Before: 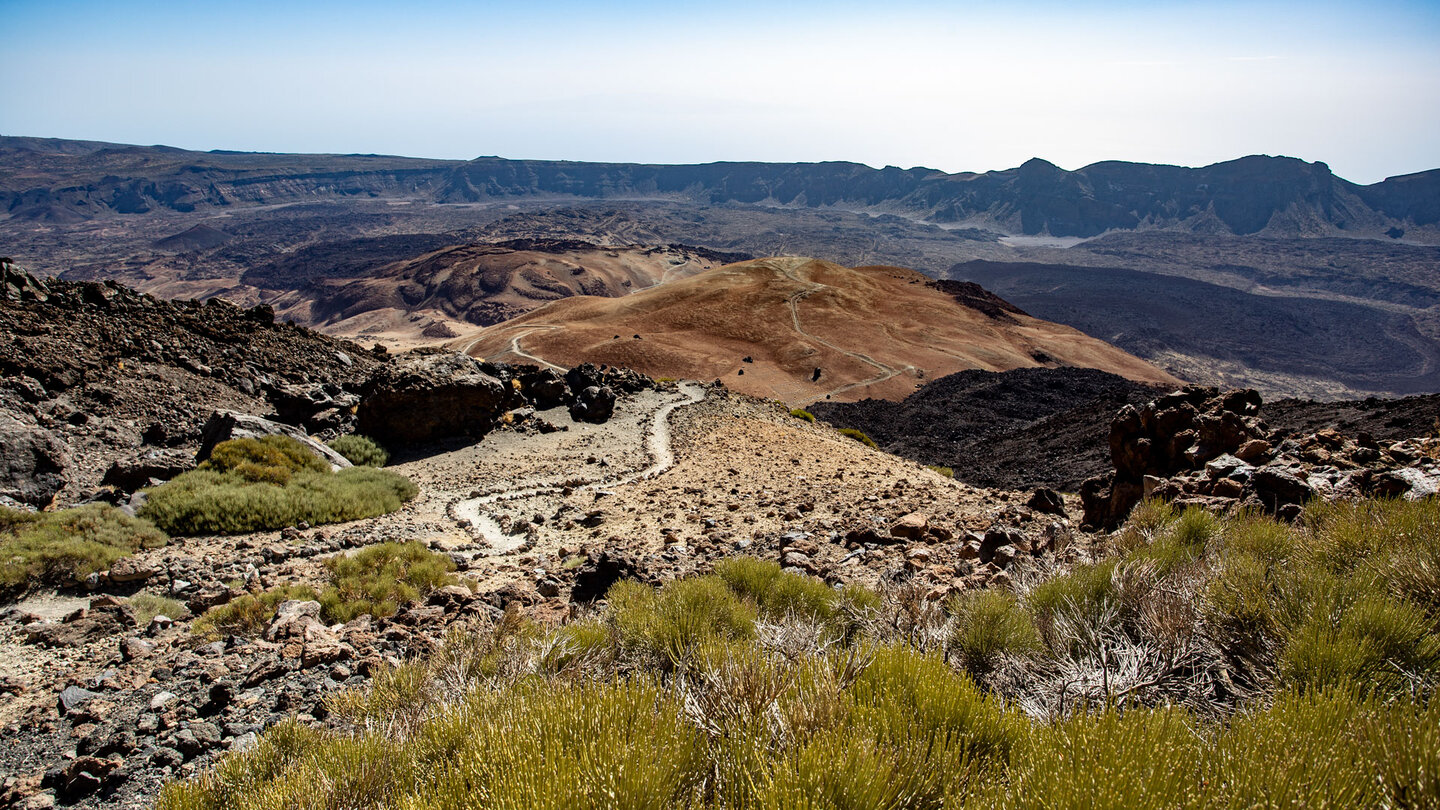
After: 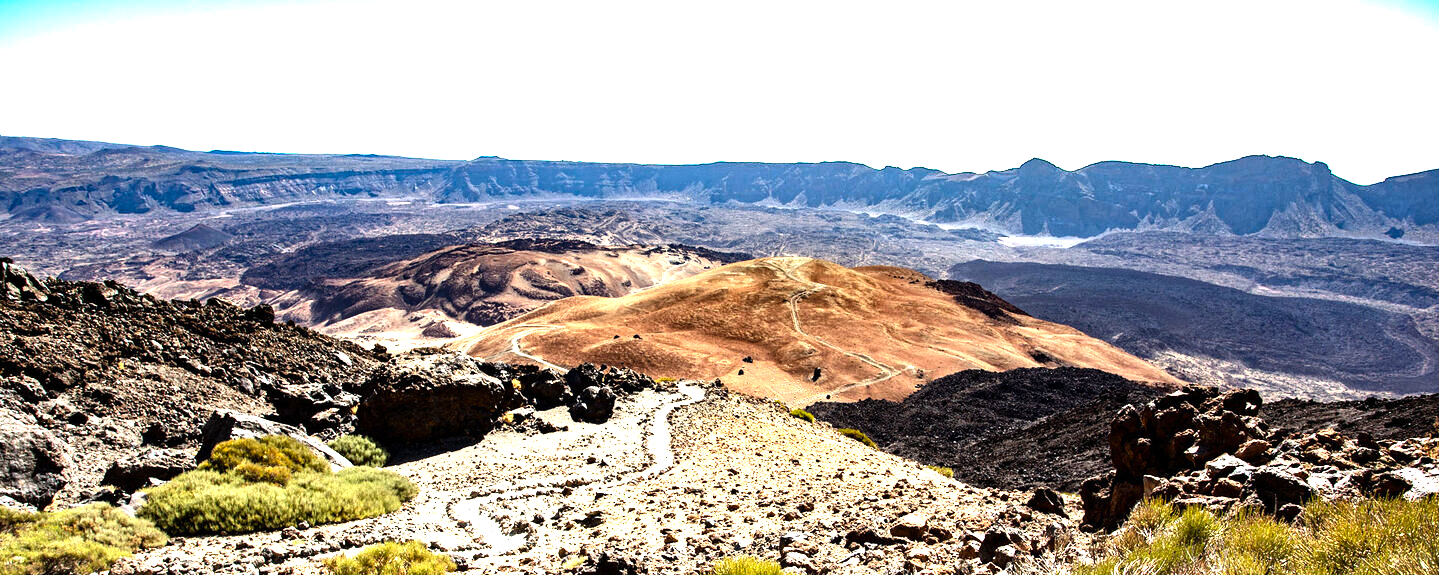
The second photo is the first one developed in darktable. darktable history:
levels: levels [0, 0.474, 0.947]
tone equalizer: -8 EV -0.724 EV, -7 EV -0.72 EV, -6 EV -0.598 EV, -5 EV -0.396 EV, -3 EV 0.382 EV, -2 EV 0.6 EV, -1 EV 0.675 EV, +0 EV 0.763 EV, edges refinement/feathering 500, mask exposure compensation -1.57 EV, preserve details no
exposure: exposure 1.001 EV, compensate highlight preservation false
crop: right 0%, bottom 28.972%
color correction: highlights b* -0.017, saturation 1.15
